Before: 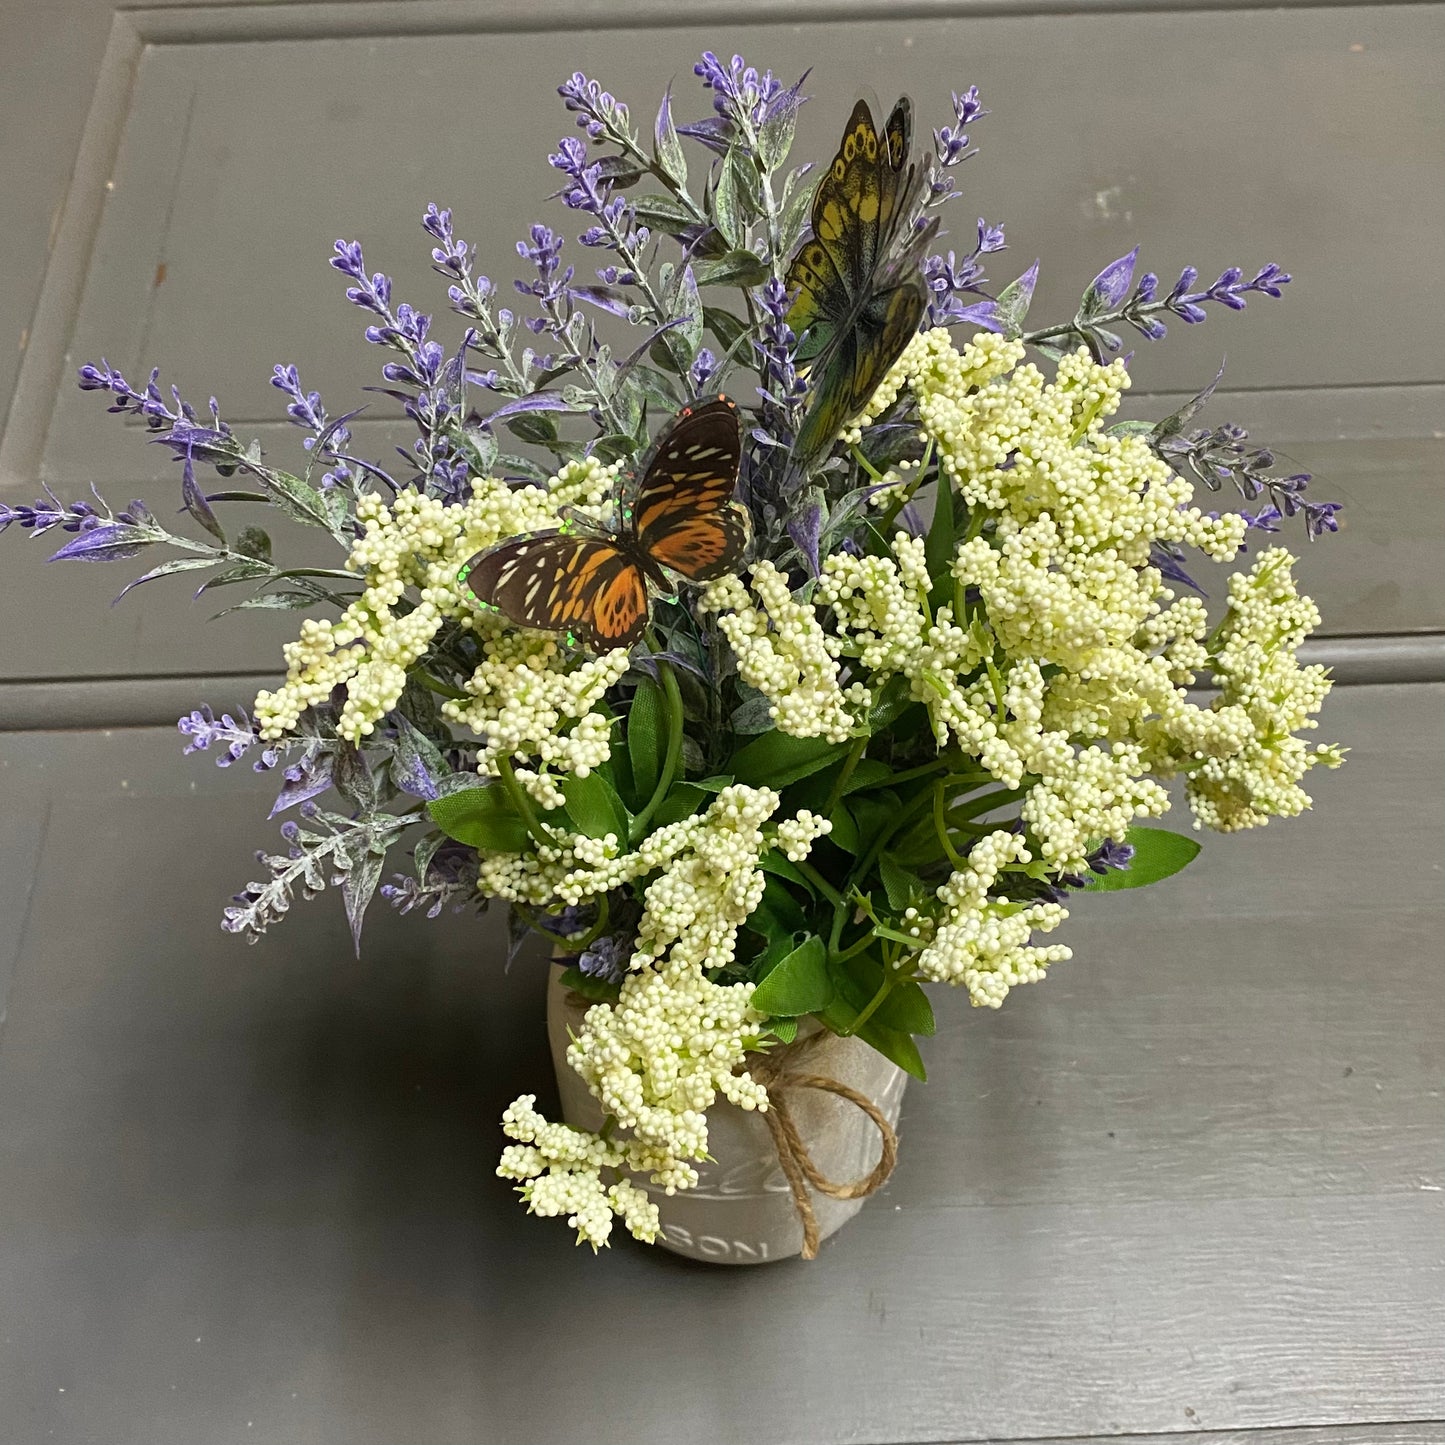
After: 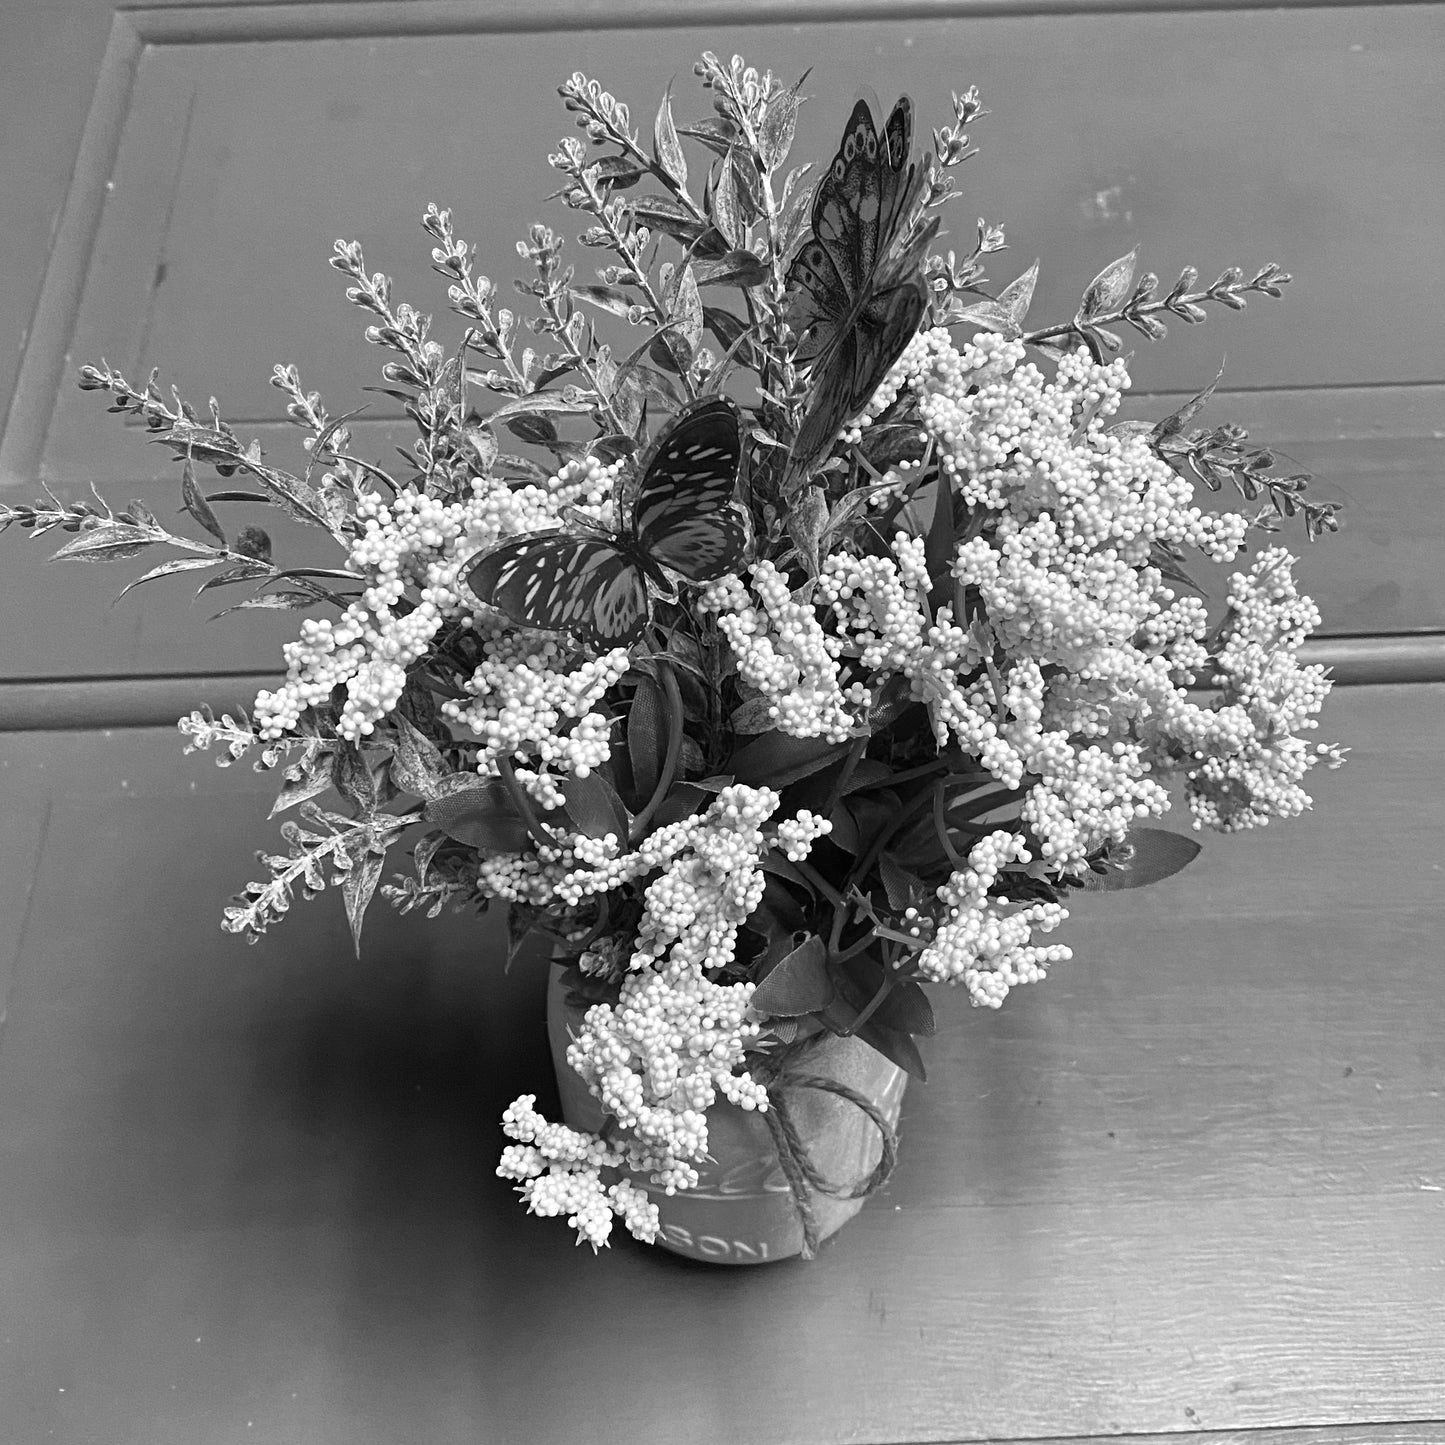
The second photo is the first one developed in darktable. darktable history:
color calibration: output gray [0.253, 0.26, 0.487, 0], illuminant as shot in camera, adaptation linear Bradford (ICC v4), x 0.404, y 0.404, temperature 3554.3 K
